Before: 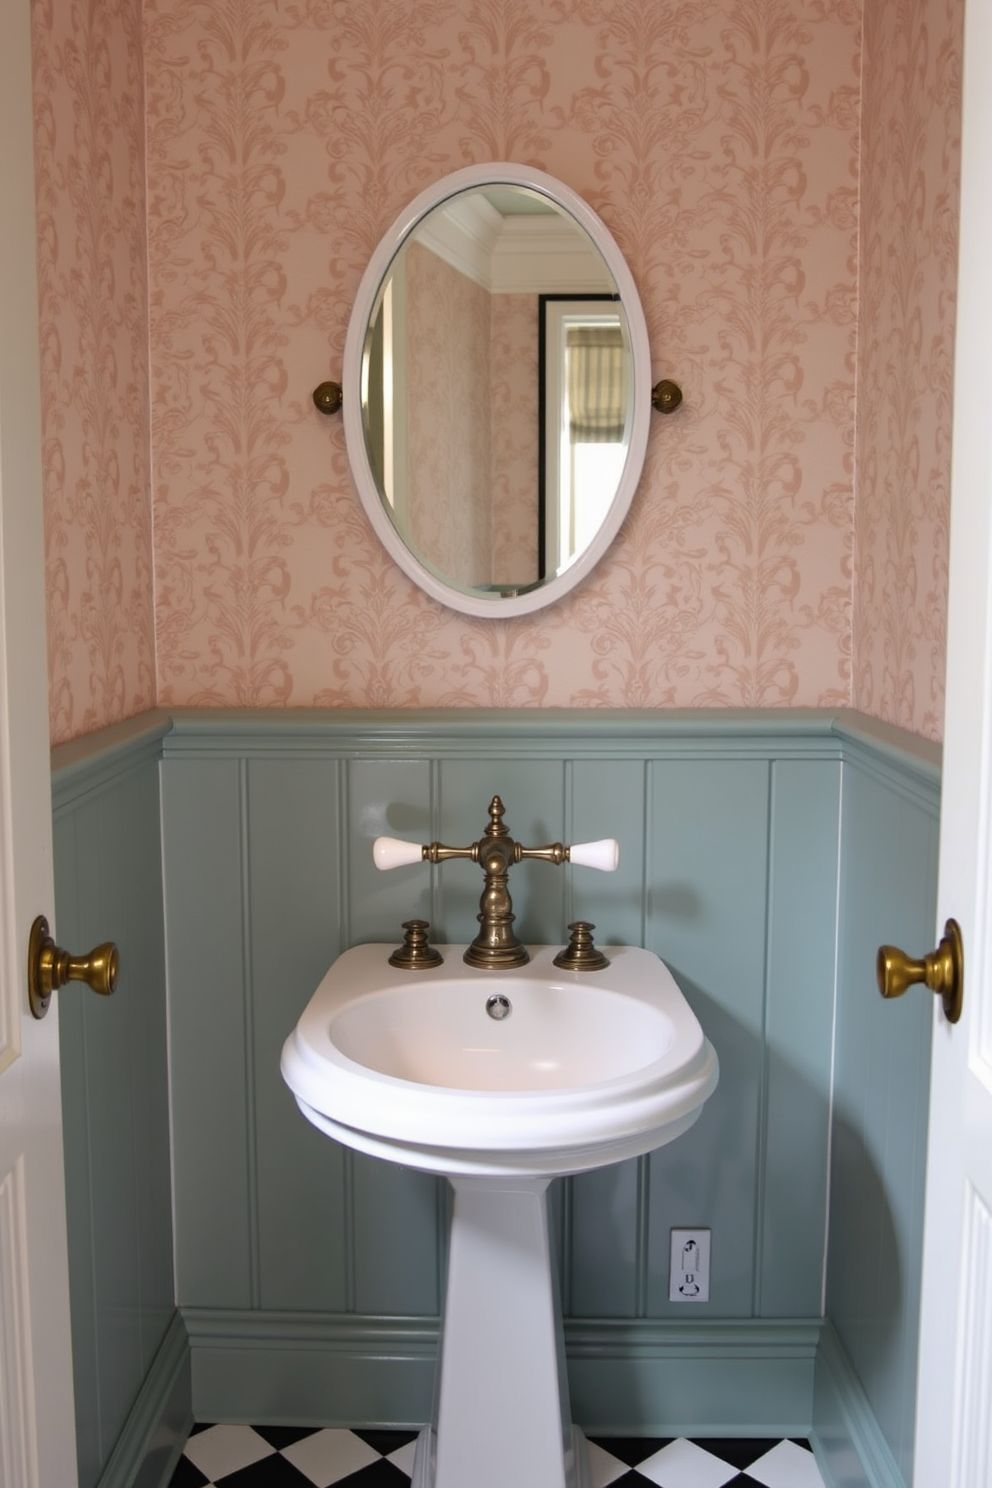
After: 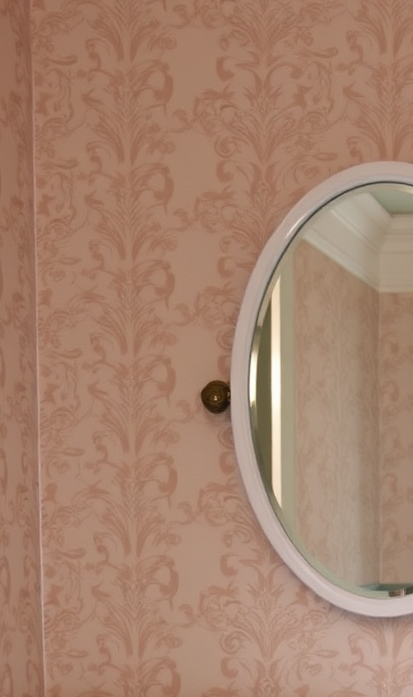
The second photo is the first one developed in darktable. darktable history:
crop and rotate: left 11.303%, top 0.104%, right 46.974%, bottom 53.051%
